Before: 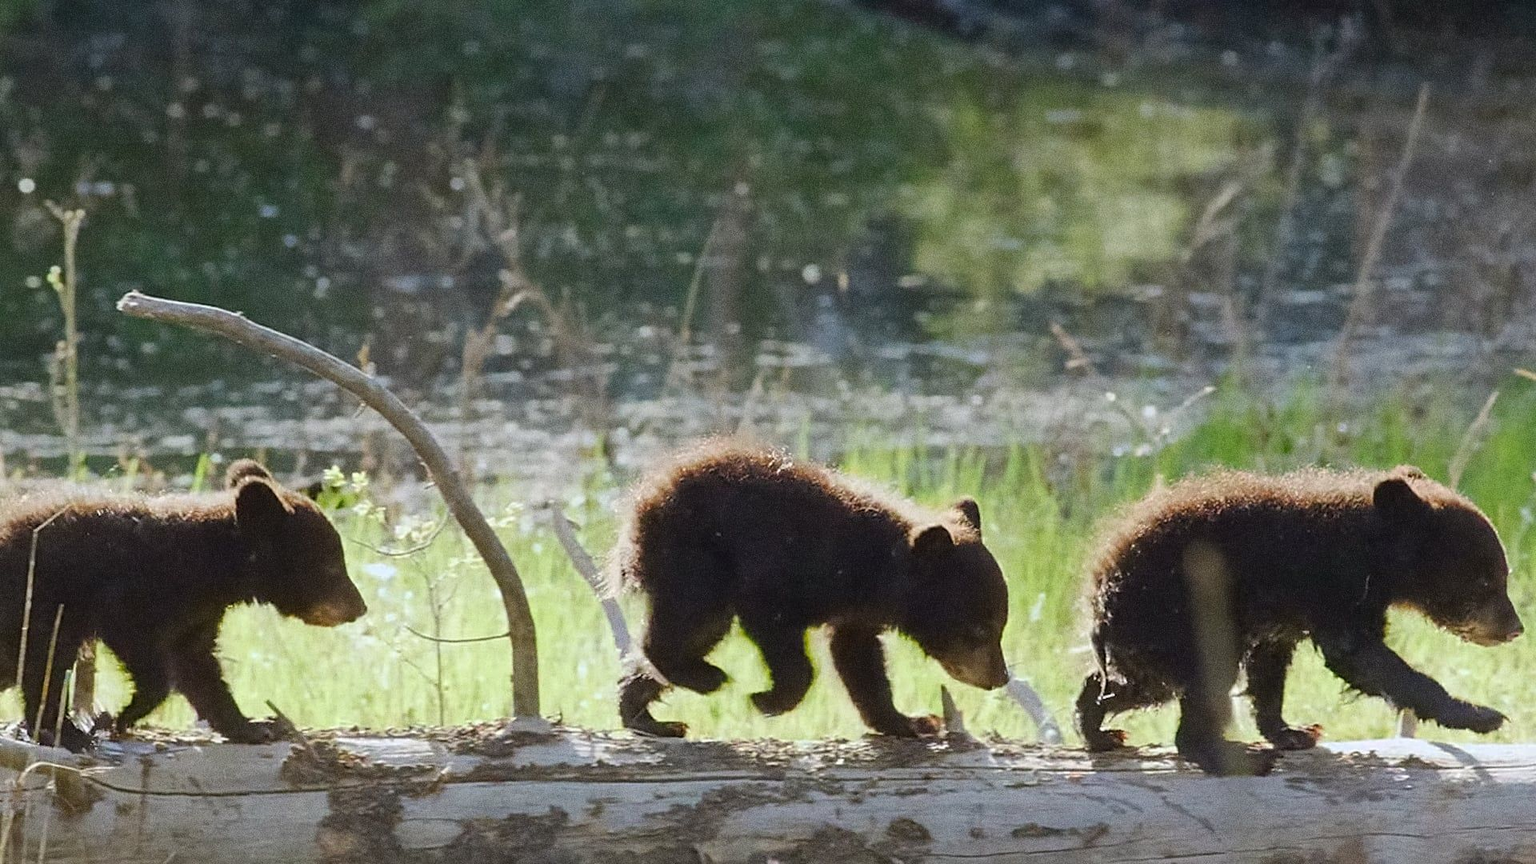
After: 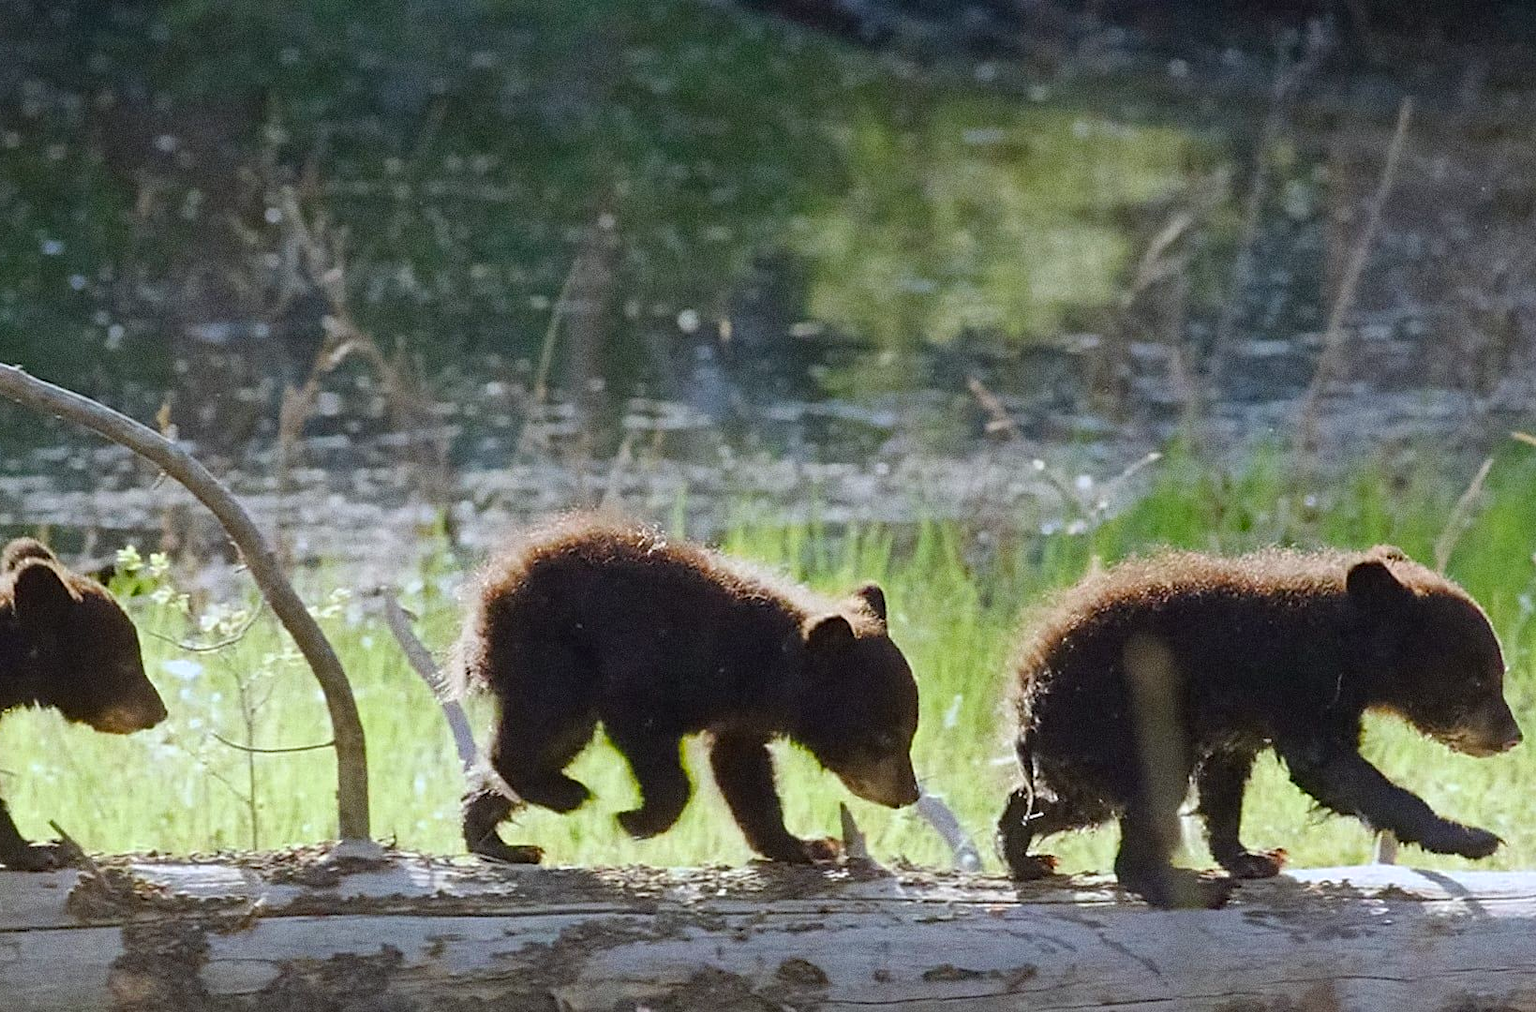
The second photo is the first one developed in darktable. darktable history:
tone equalizer: on, module defaults
white balance: red 0.982, blue 1.018
haze removal: compatibility mode true, adaptive false
crop and rotate: left 14.584%
